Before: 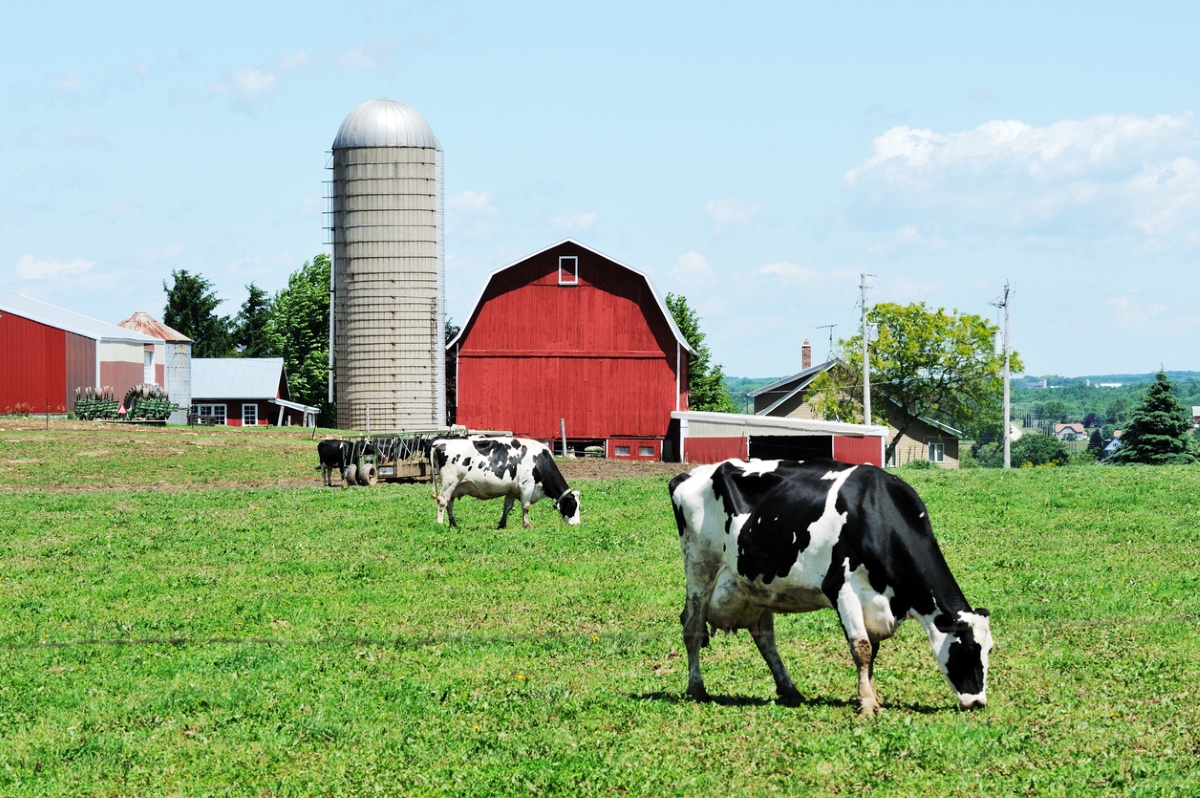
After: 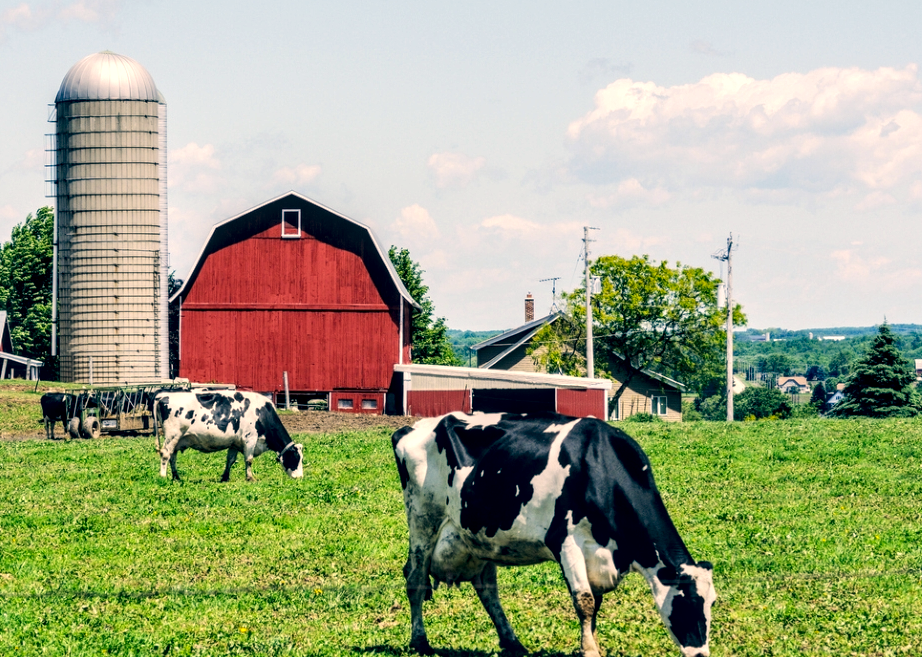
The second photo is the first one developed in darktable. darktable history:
color correction: highlights a* 10.36, highlights b* 14.39, shadows a* -10.18, shadows b* -14.83
crop: left 23.159%, top 5.9%, bottom 11.669%
color balance rgb: perceptual saturation grading › global saturation 0.588%, global vibrance 20%
local contrast: detail 160%
